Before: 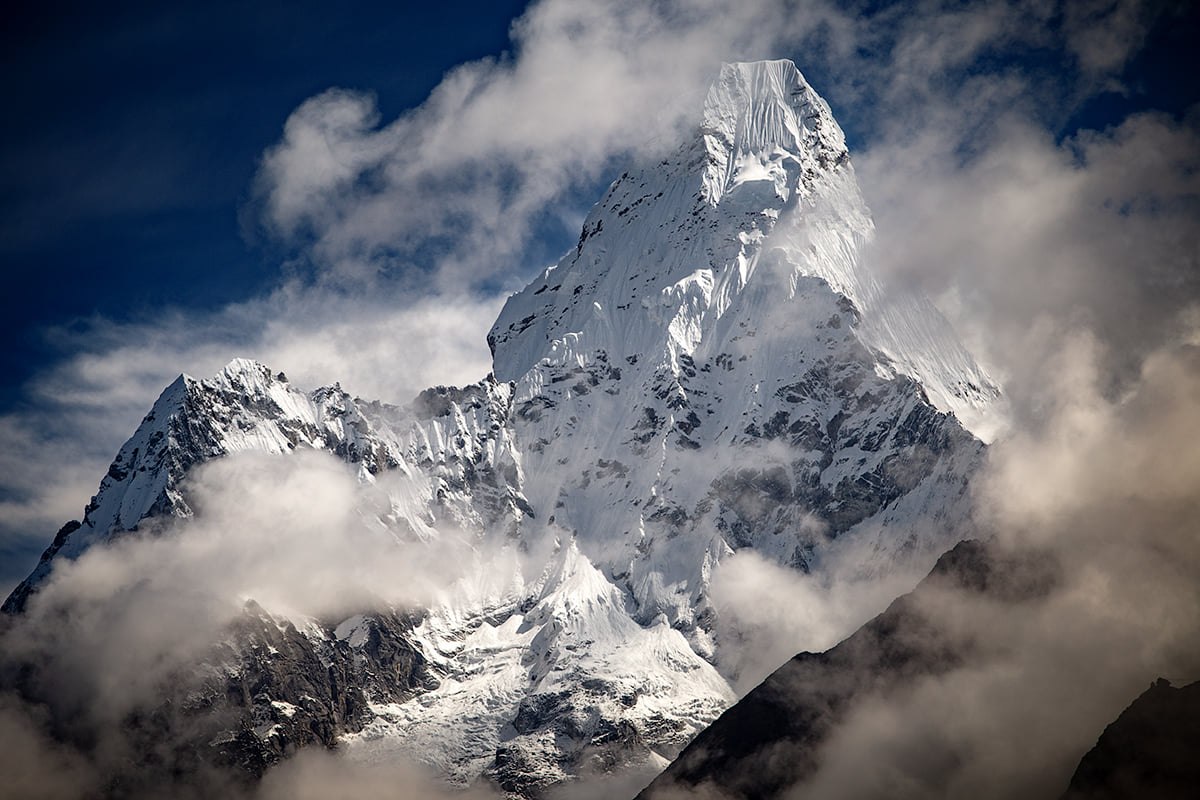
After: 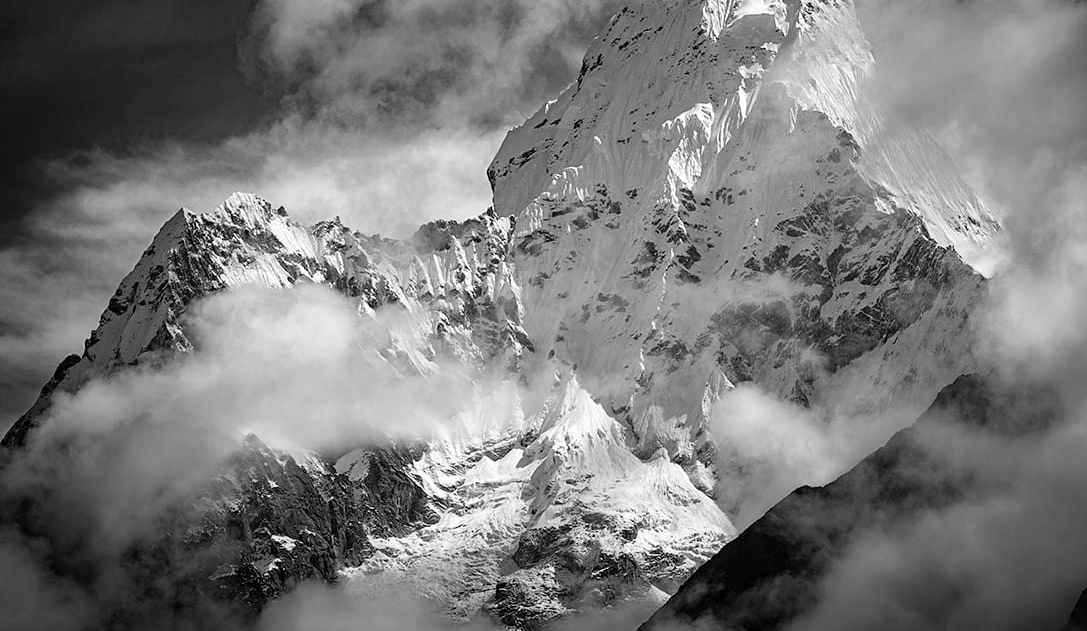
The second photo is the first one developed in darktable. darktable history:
crop: top 20.775%, right 9.411%, bottom 0.338%
color zones: curves: ch0 [(0, 0.613) (0.01, 0.613) (0.245, 0.448) (0.498, 0.529) (0.642, 0.665) (0.879, 0.777) (0.99, 0.613)]; ch1 [(0, 0) (0.143, 0) (0.286, 0) (0.429, 0) (0.571, 0) (0.714, 0) (0.857, 0)]
